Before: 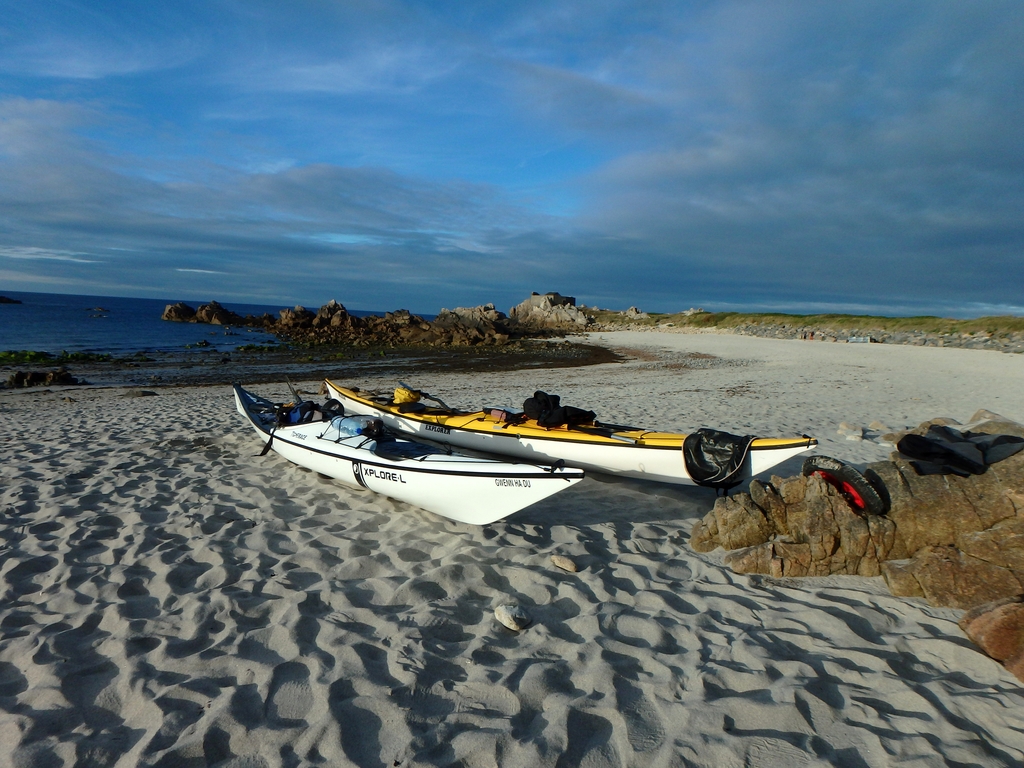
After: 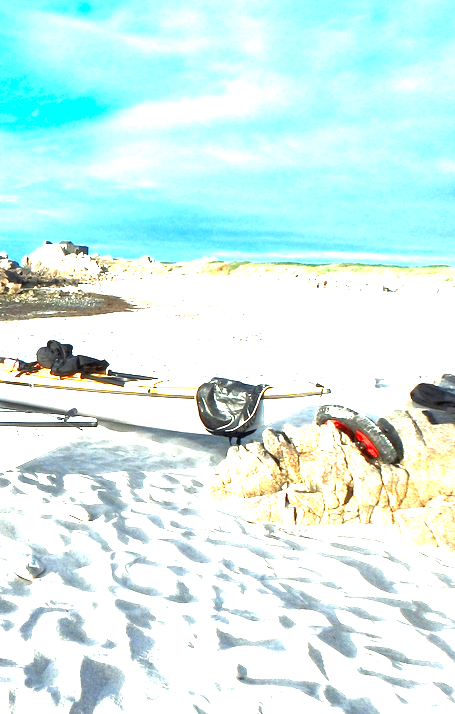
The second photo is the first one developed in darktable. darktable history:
crop: left 47.628%, top 6.643%, right 7.874%
color zones: curves: ch0 [(0, 0.5) (0.125, 0.4) (0.25, 0.5) (0.375, 0.4) (0.5, 0.4) (0.625, 0.35) (0.75, 0.35) (0.875, 0.5)]; ch1 [(0, 0.35) (0.125, 0.45) (0.25, 0.35) (0.375, 0.35) (0.5, 0.35) (0.625, 0.35) (0.75, 0.45) (0.875, 0.35)]; ch2 [(0, 0.6) (0.125, 0.5) (0.25, 0.5) (0.375, 0.6) (0.5, 0.6) (0.625, 0.5) (0.75, 0.5) (0.875, 0.5)]
exposure: black level correction 0, exposure 4 EV, compensate exposure bias true, compensate highlight preservation false
